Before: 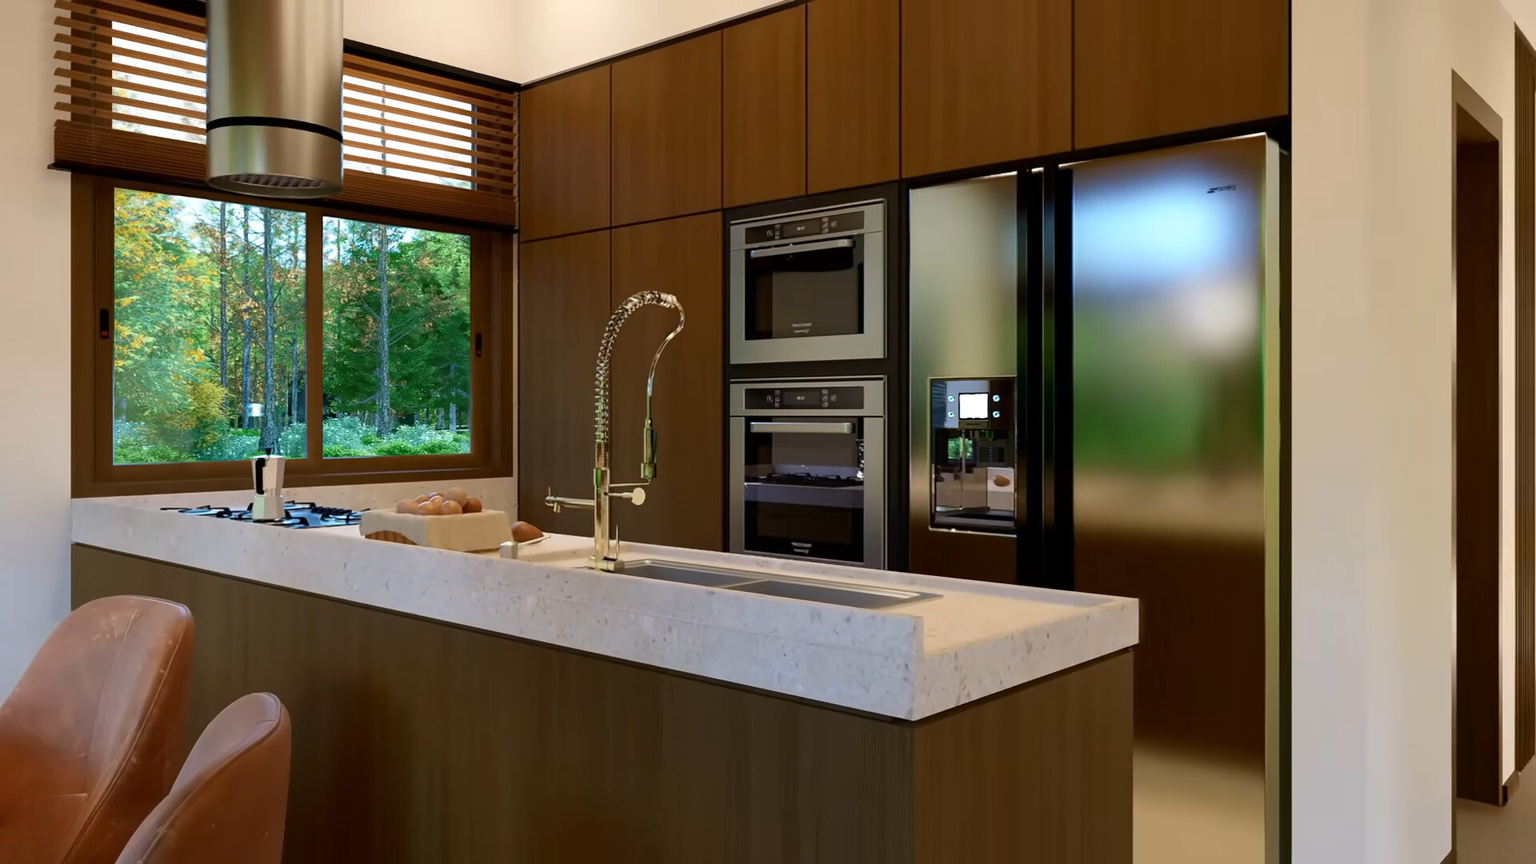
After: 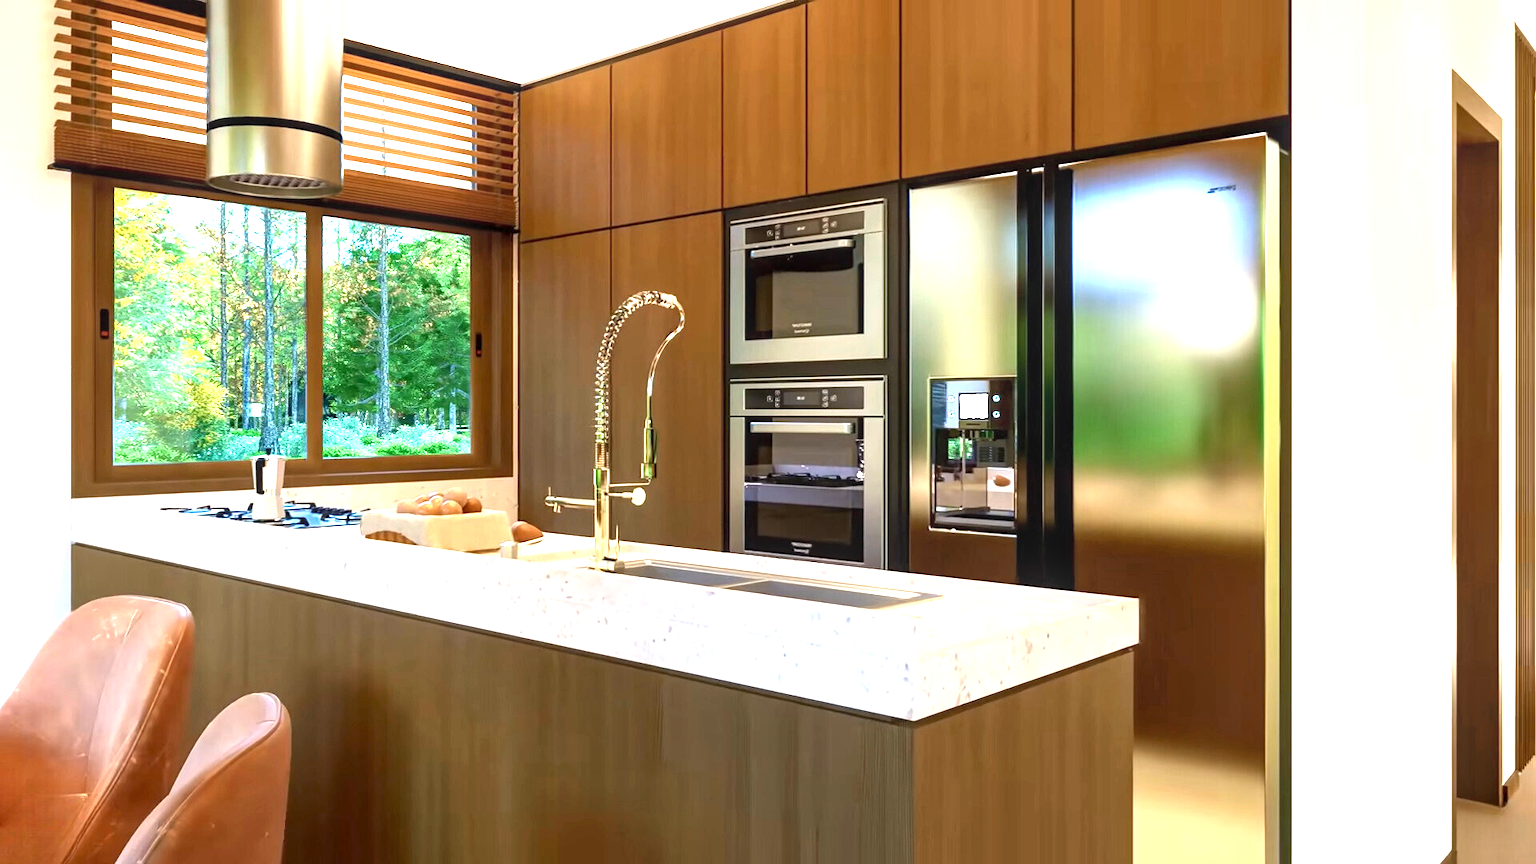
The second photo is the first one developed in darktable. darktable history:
local contrast: detail 130%
exposure: black level correction 0, exposure 1.739 EV, compensate highlight preservation false
